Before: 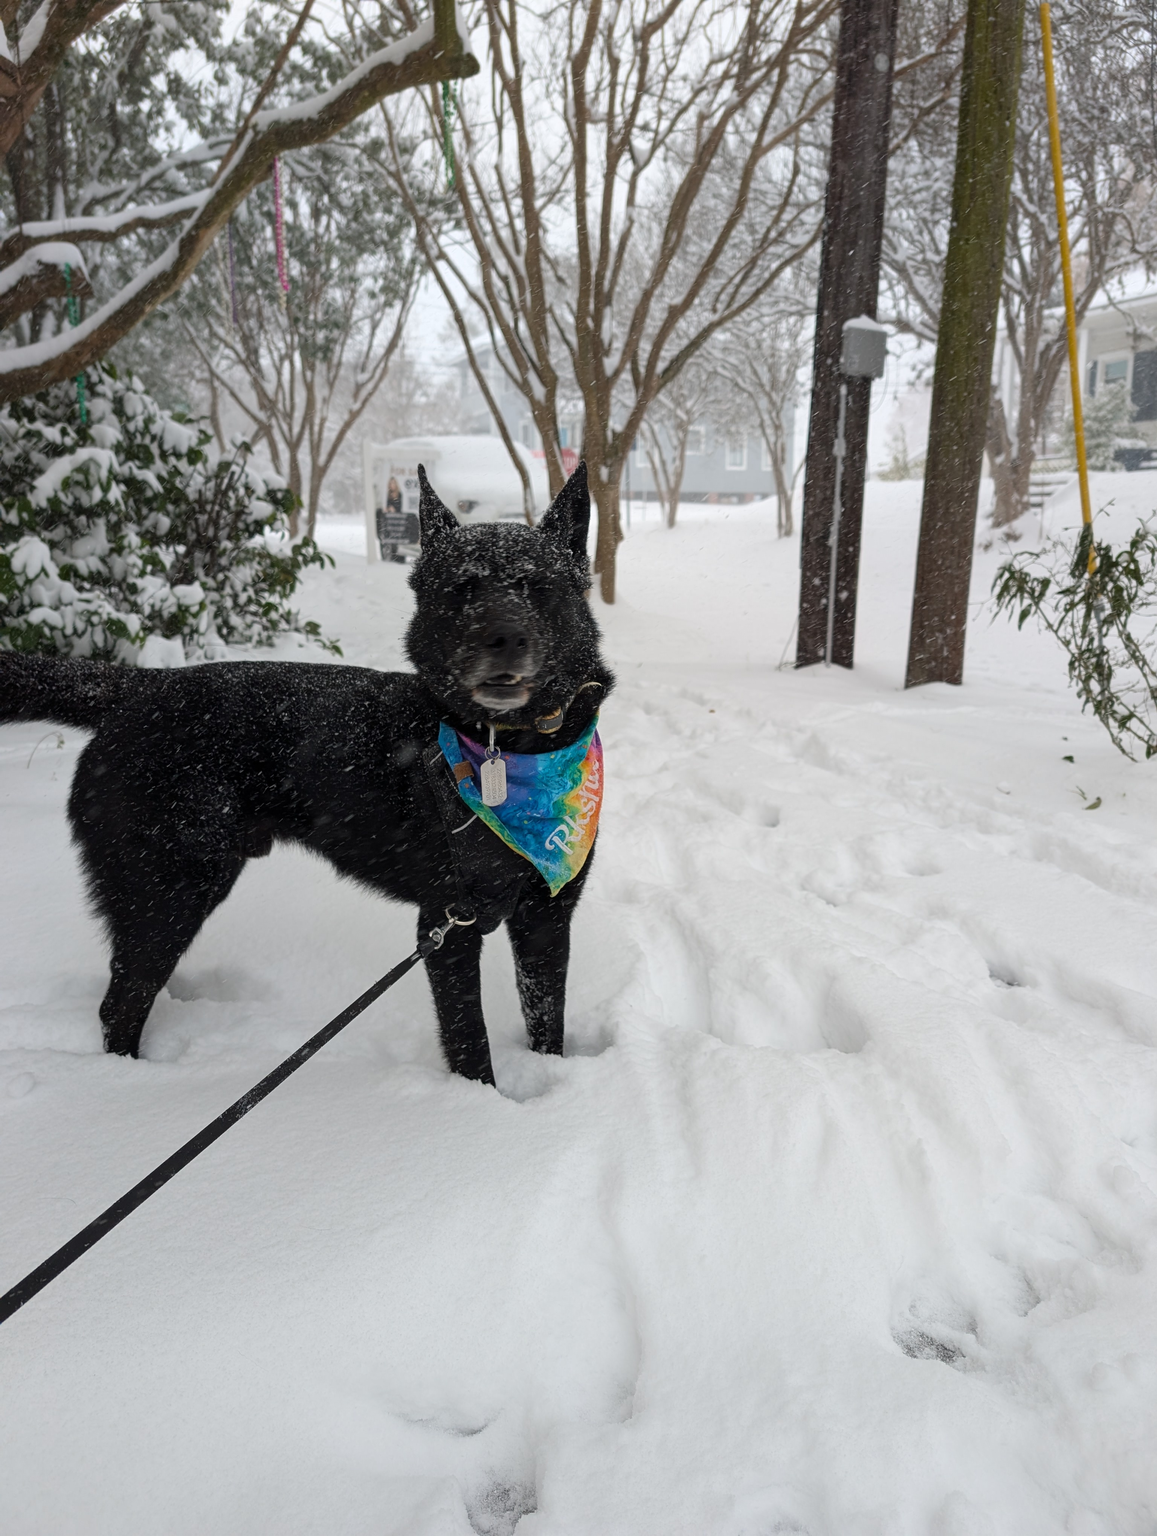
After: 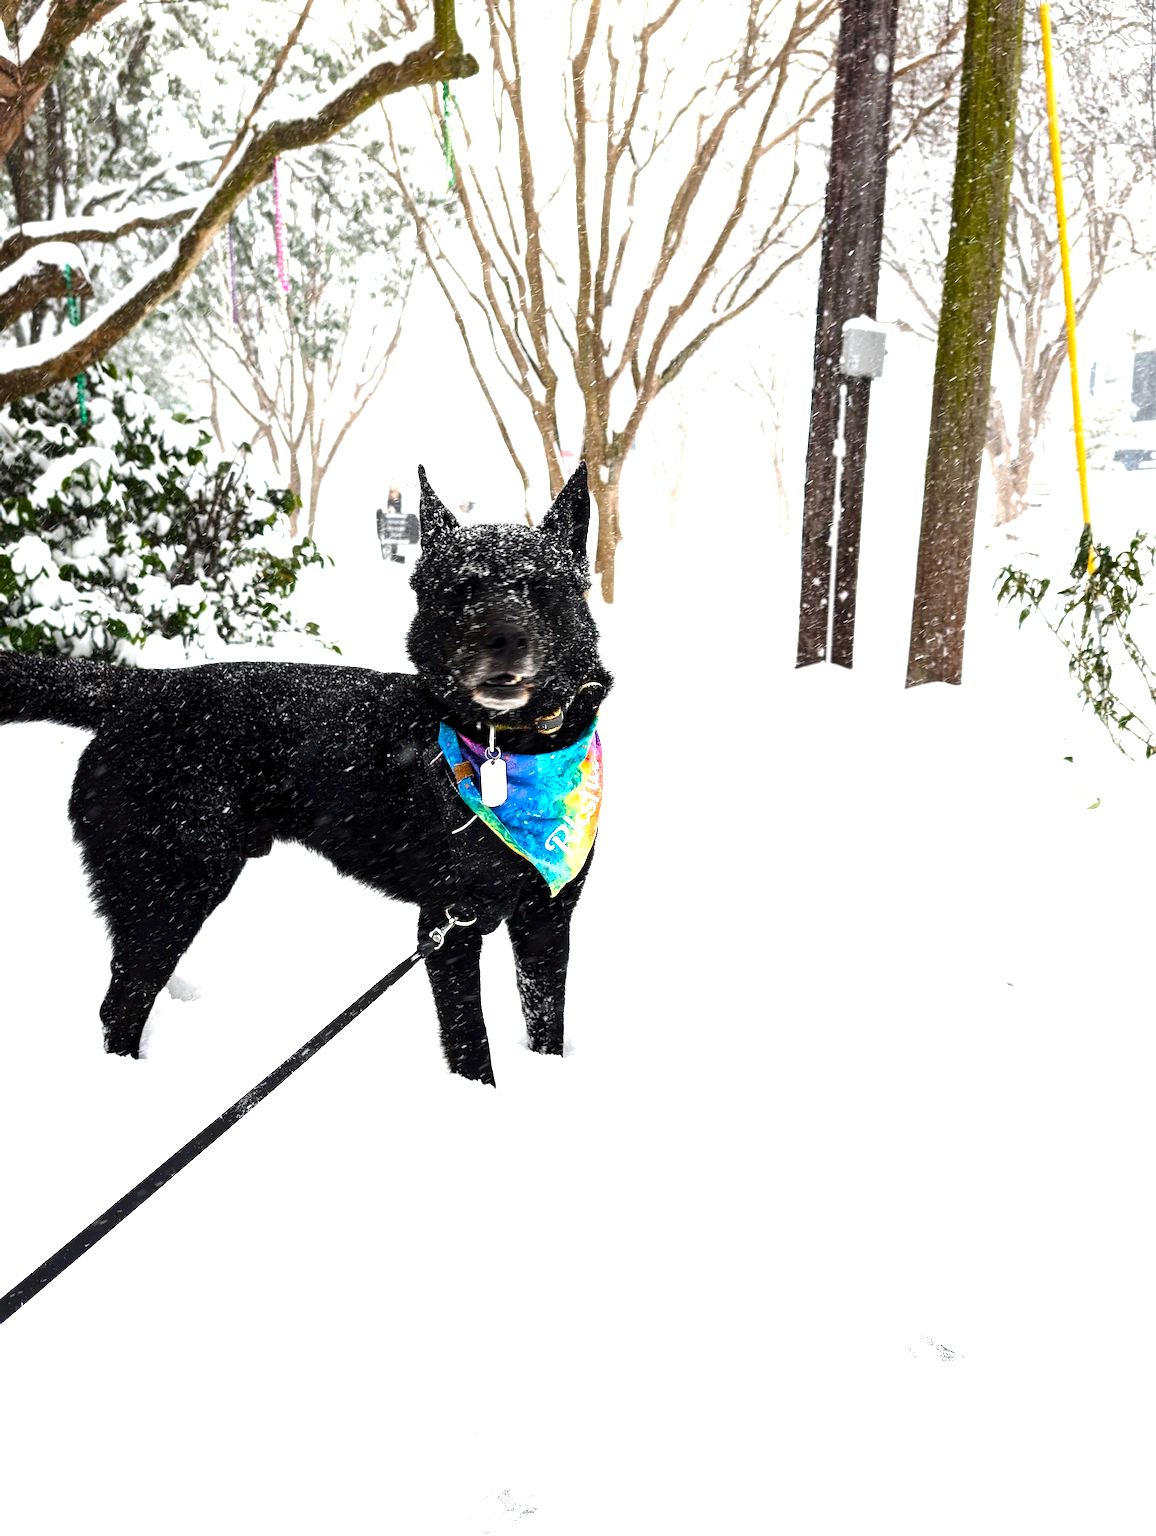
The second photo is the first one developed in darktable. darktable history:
exposure: black level correction 0, exposure 1.173 EV, compensate exposure bias true, compensate highlight preservation false
tone equalizer: -8 EV -1.08 EV, -7 EV -1.01 EV, -6 EV -0.867 EV, -5 EV -0.578 EV, -3 EV 0.578 EV, -2 EV 0.867 EV, -1 EV 1.01 EV, +0 EV 1.08 EV, edges refinement/feathering 500, mask exposure compensation -1.57 EV, preserve details no
color balance: mode lift, gamma, gain (sRGB), lift [0.97, 1, 1, 1], gamma [1.03, 1, 1, 1]
color balance rgb: perceptual saturation grading › global saturation 35%, perceptual saturation grading › highlights -25%, perceptual saturation grading › shadows 50%
